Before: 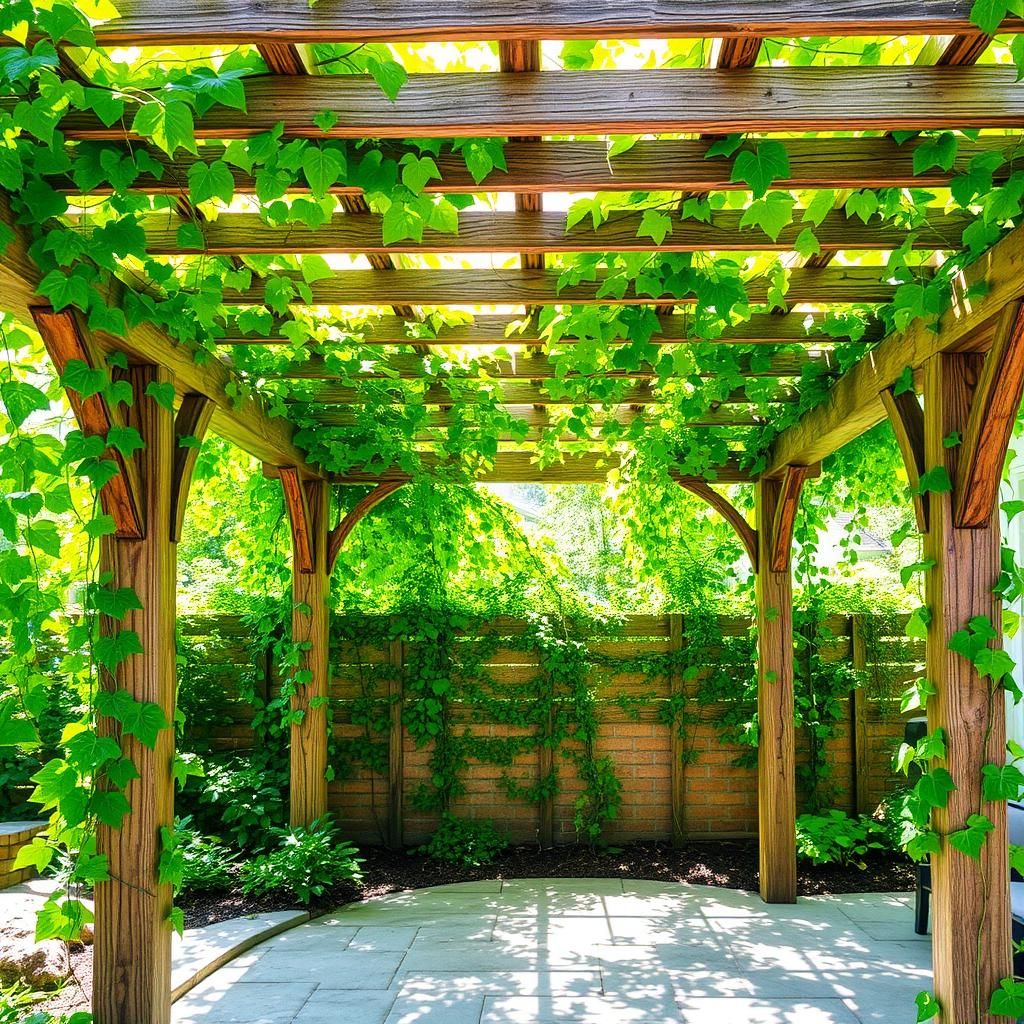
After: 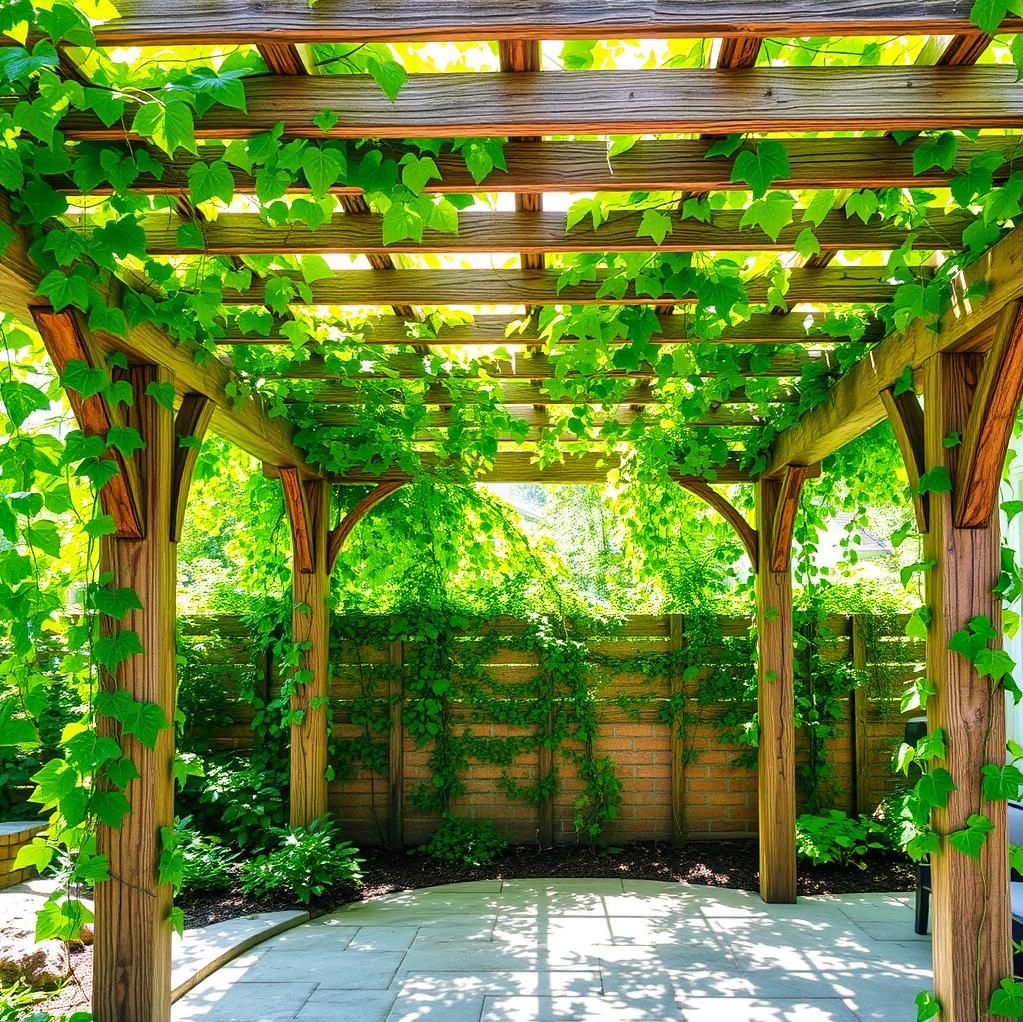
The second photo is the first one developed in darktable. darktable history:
shadows and highlights: shadows 20.91, highlights -35.45, soften with gaussian
crop: top 0.05%, bottom 0.098%
